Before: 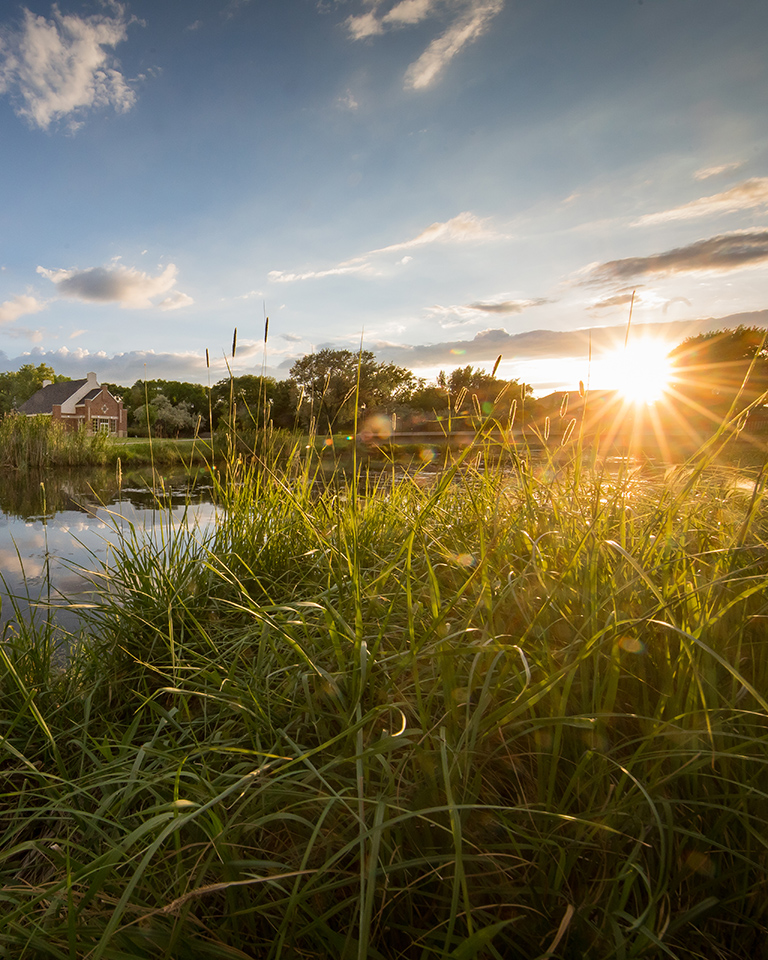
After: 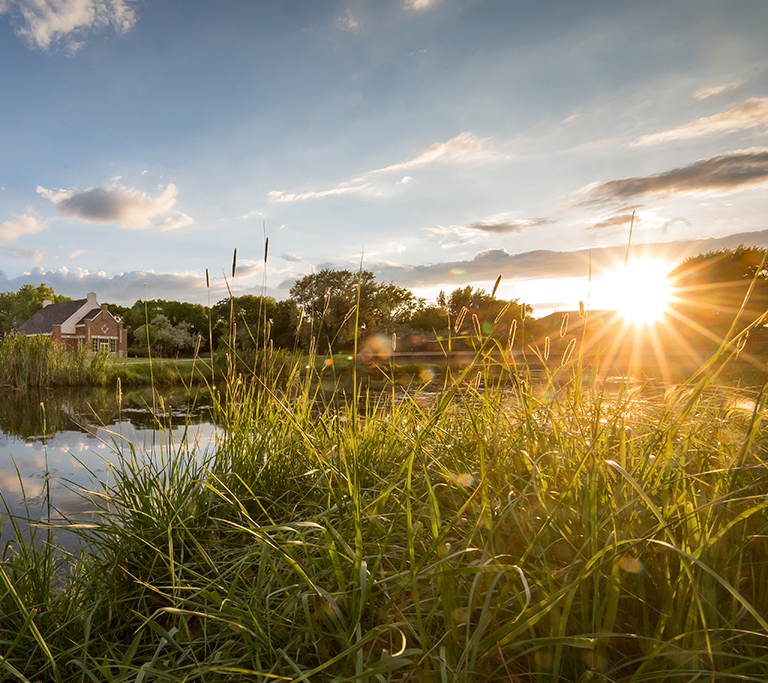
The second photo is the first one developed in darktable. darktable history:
local contrast: mode bilateral grid, contrast 20, coarseness 49, detail 120%, midtone range 0.2
crop and rotate: top 8.376%, bottom 20.388%
